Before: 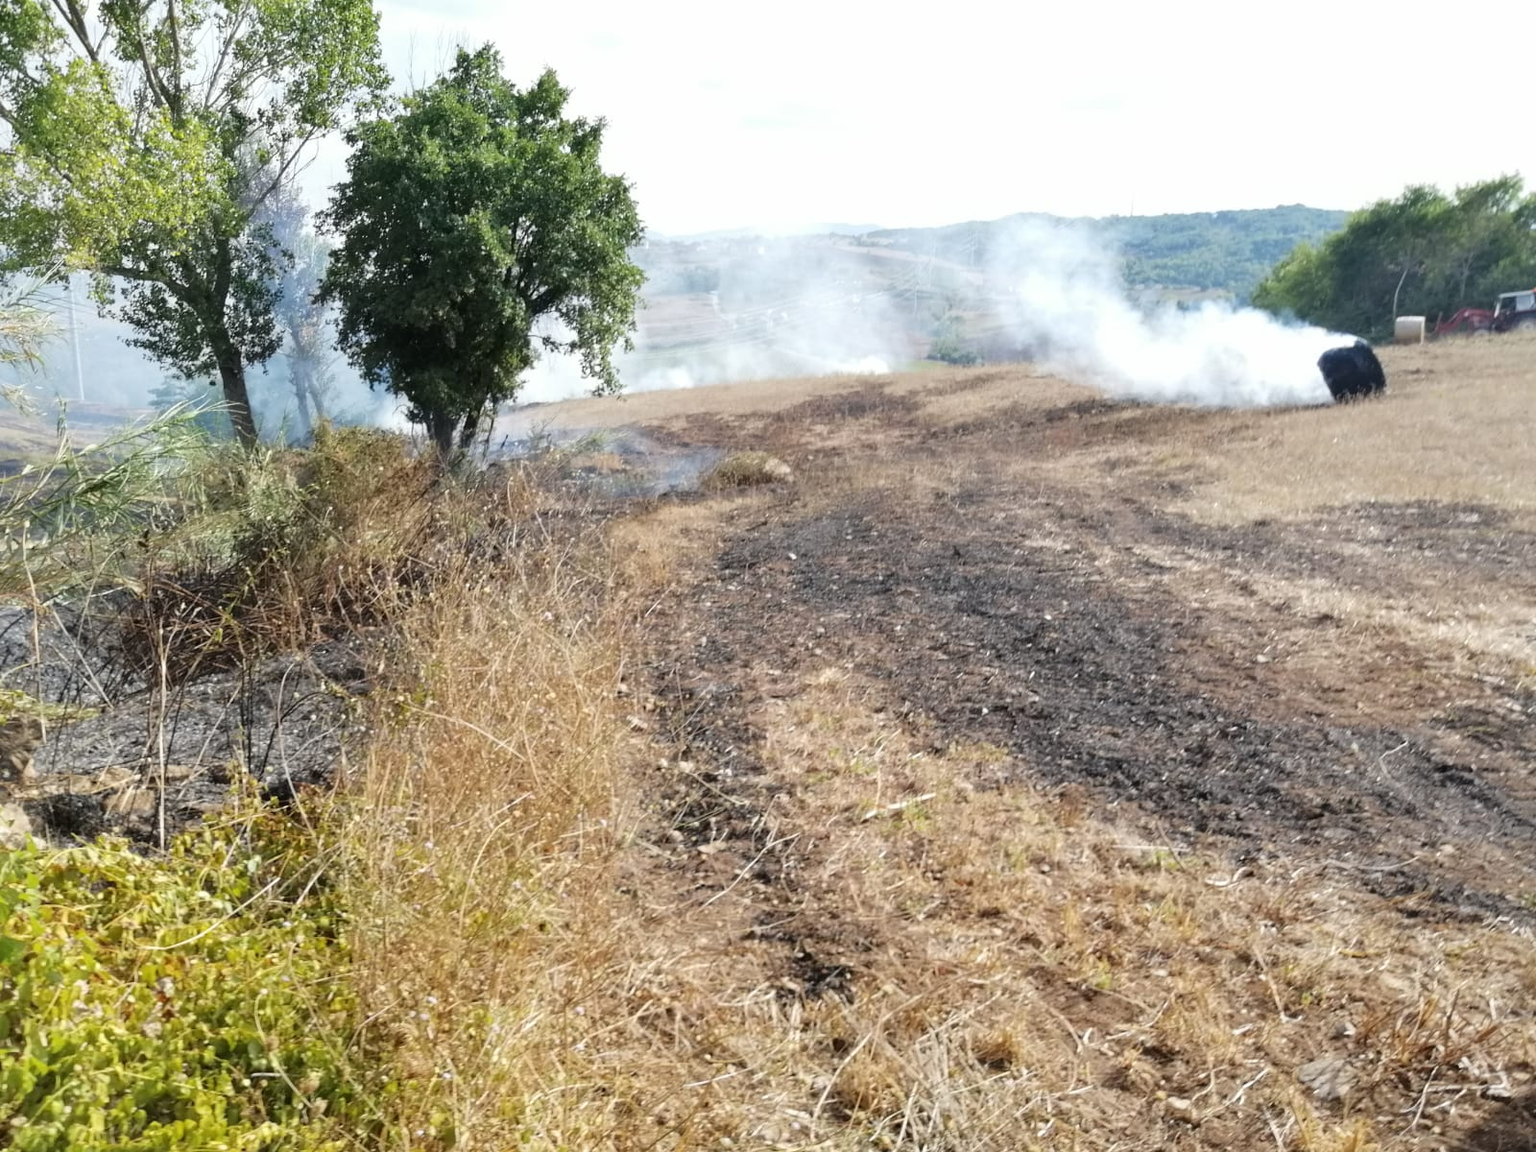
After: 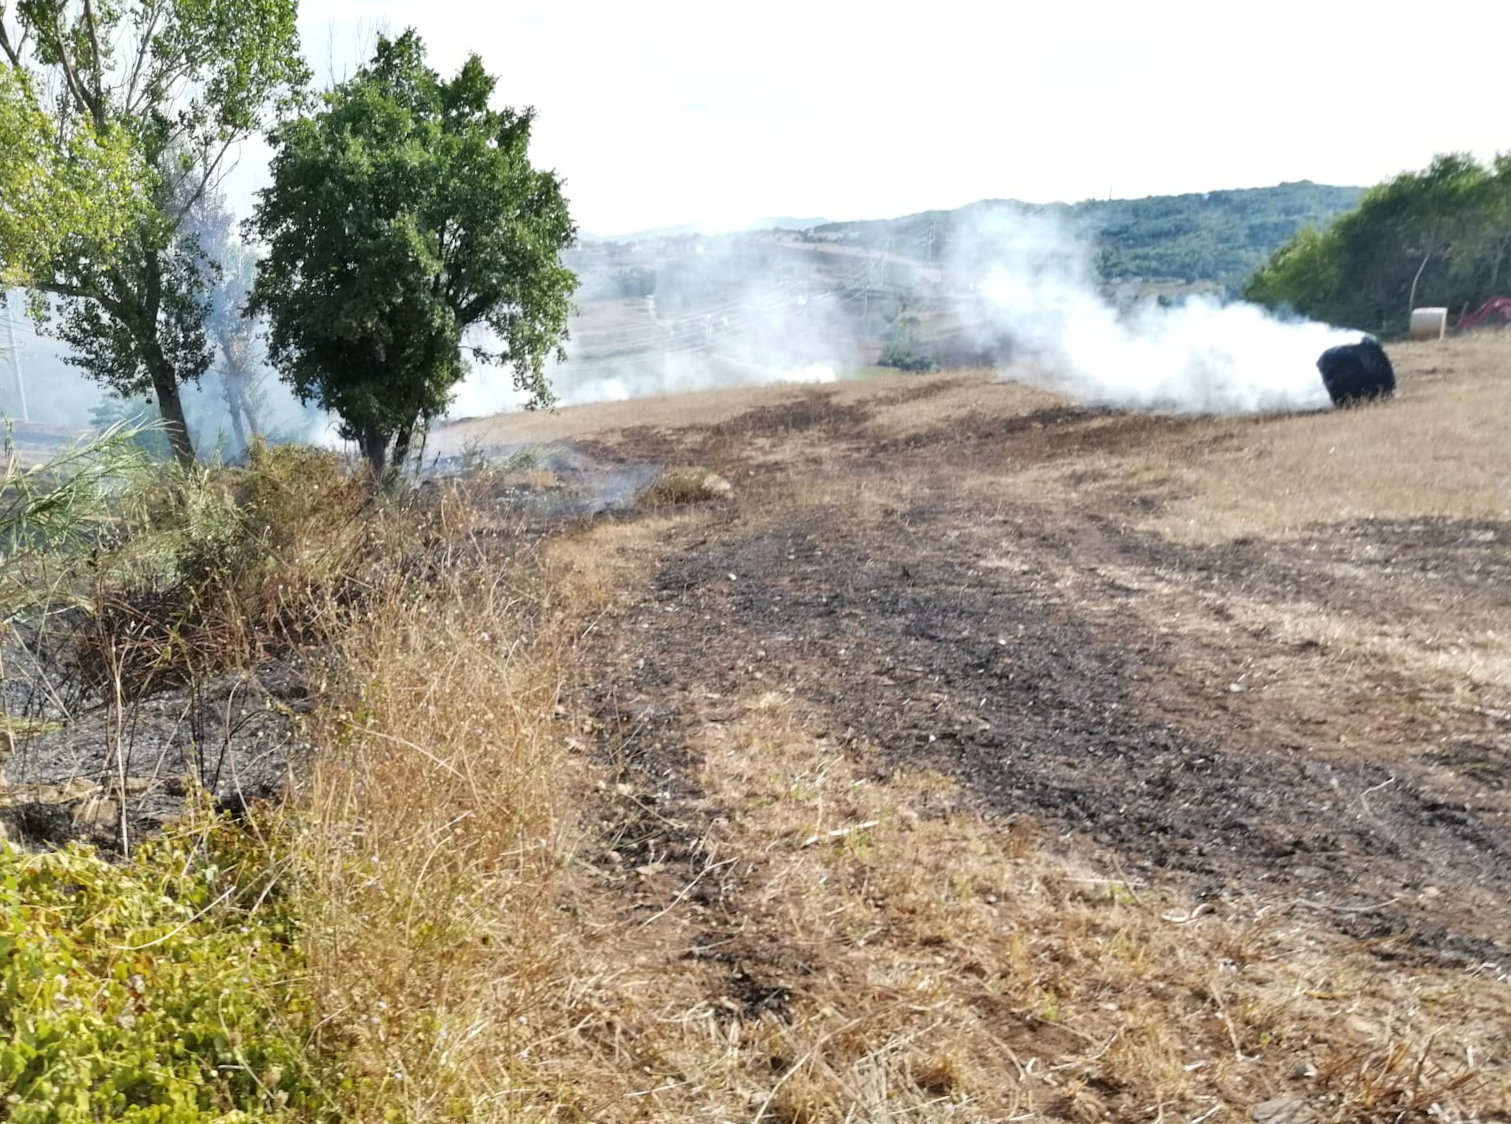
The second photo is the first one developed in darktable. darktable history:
shadows and highlights: white point adjustment 1, soften with gaussian
rotate and perspective: rotation 0.062°, lens shift (vertical) 0.115, lens shift (horizontal) -0.133, crop left 0.047, crop right 0.94, crop top 0.061, crop bottom 0.94
